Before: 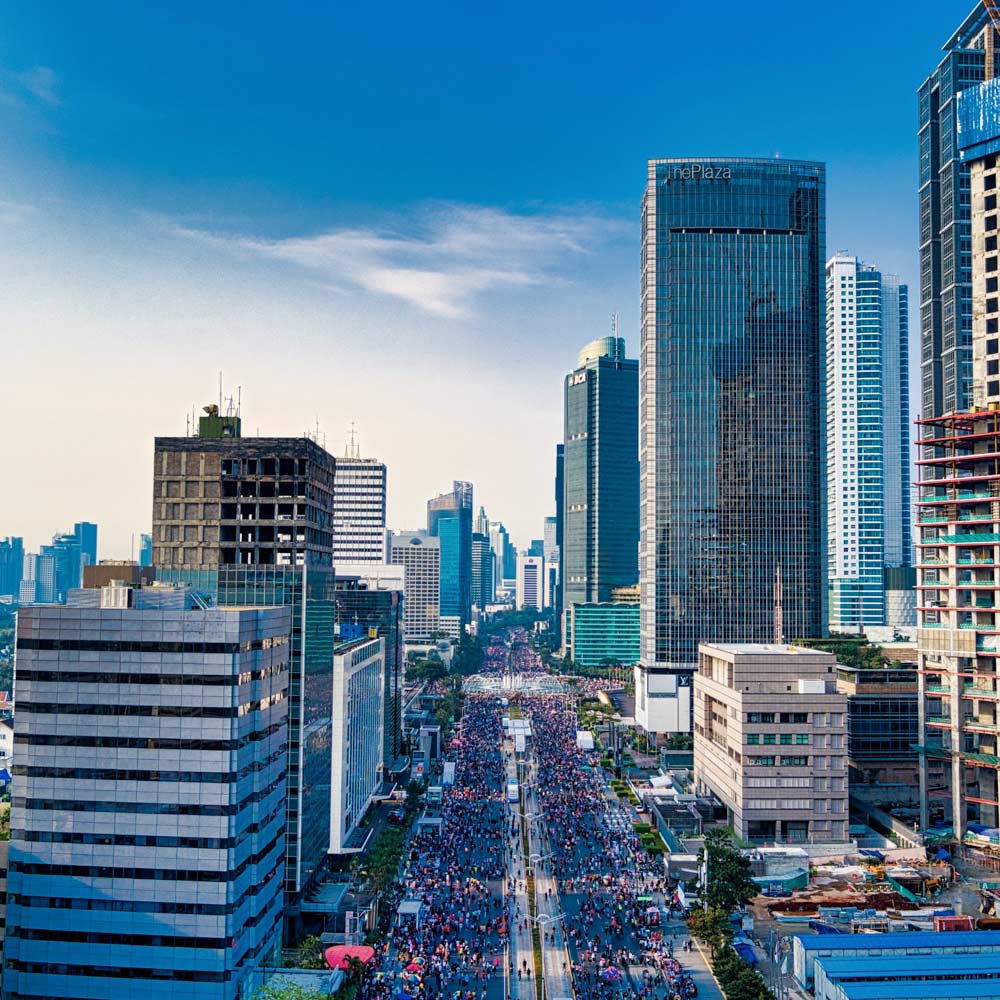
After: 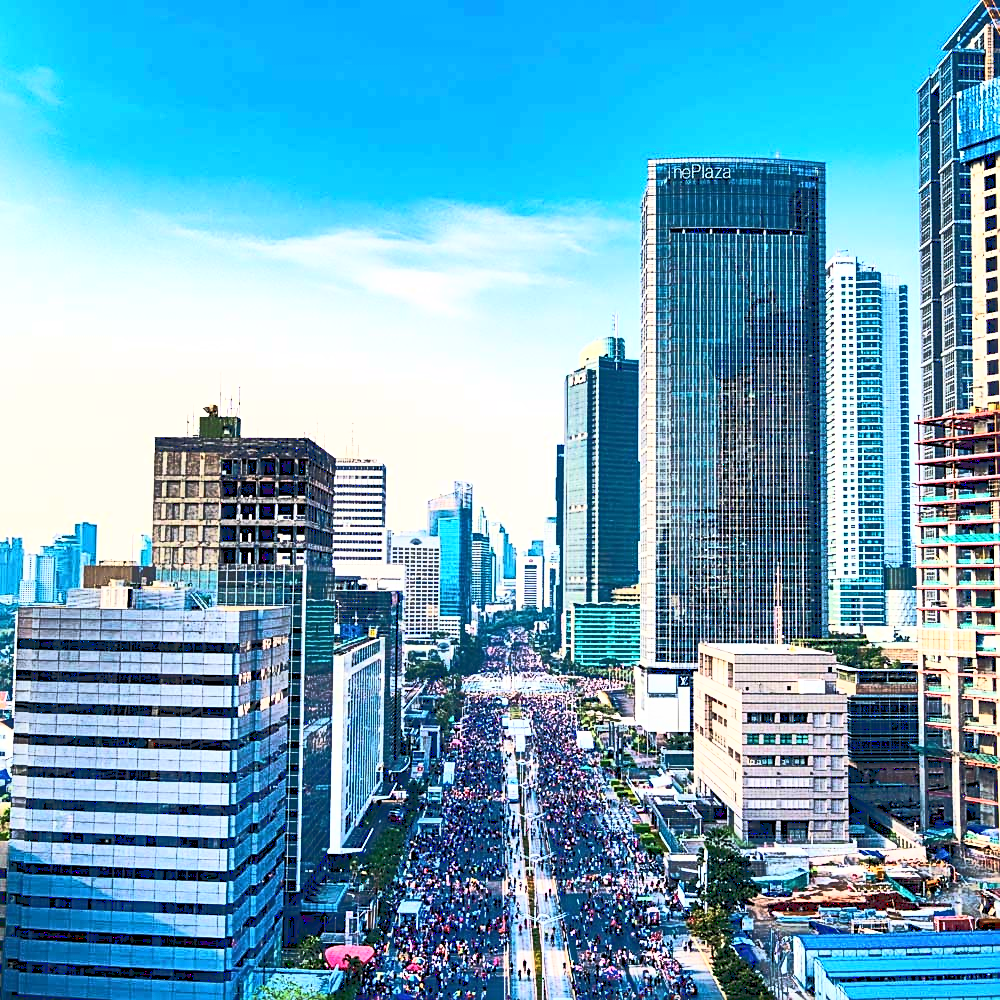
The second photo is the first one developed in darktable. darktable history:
base curve: curves: ch0 [(0, 0.015) (0.085, 0.116) (0.134, 0.298) (0.19, 0.545) (0.296, 0.764) (0.599, 0.982) (1, 1)]
sharpen: on, module defaults
